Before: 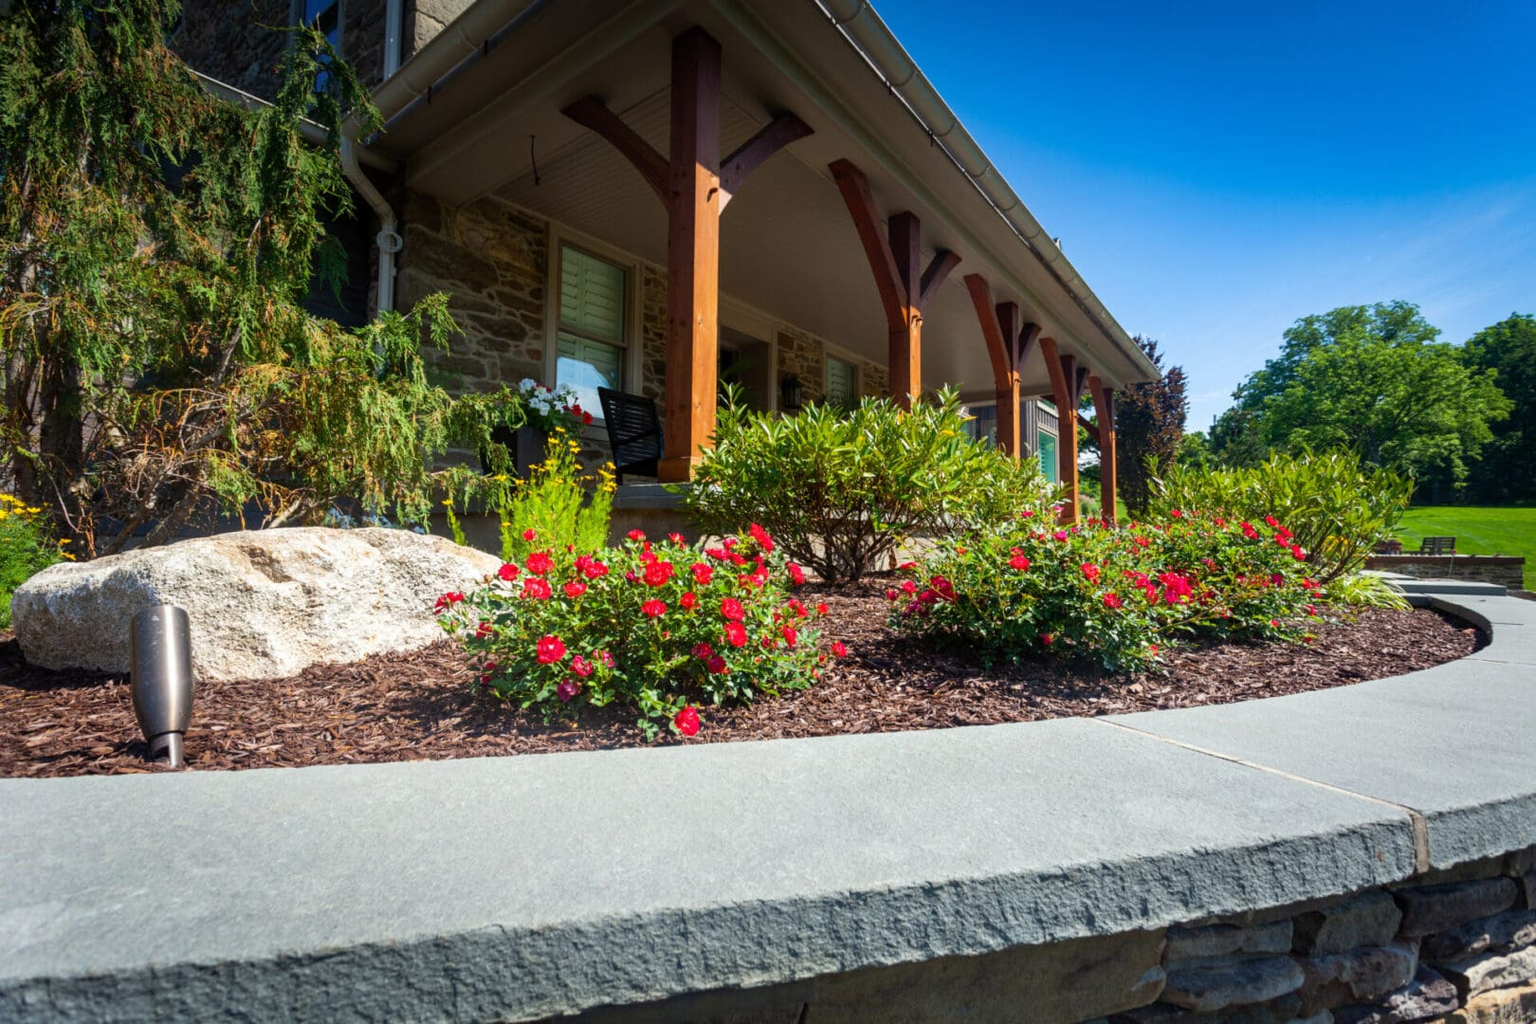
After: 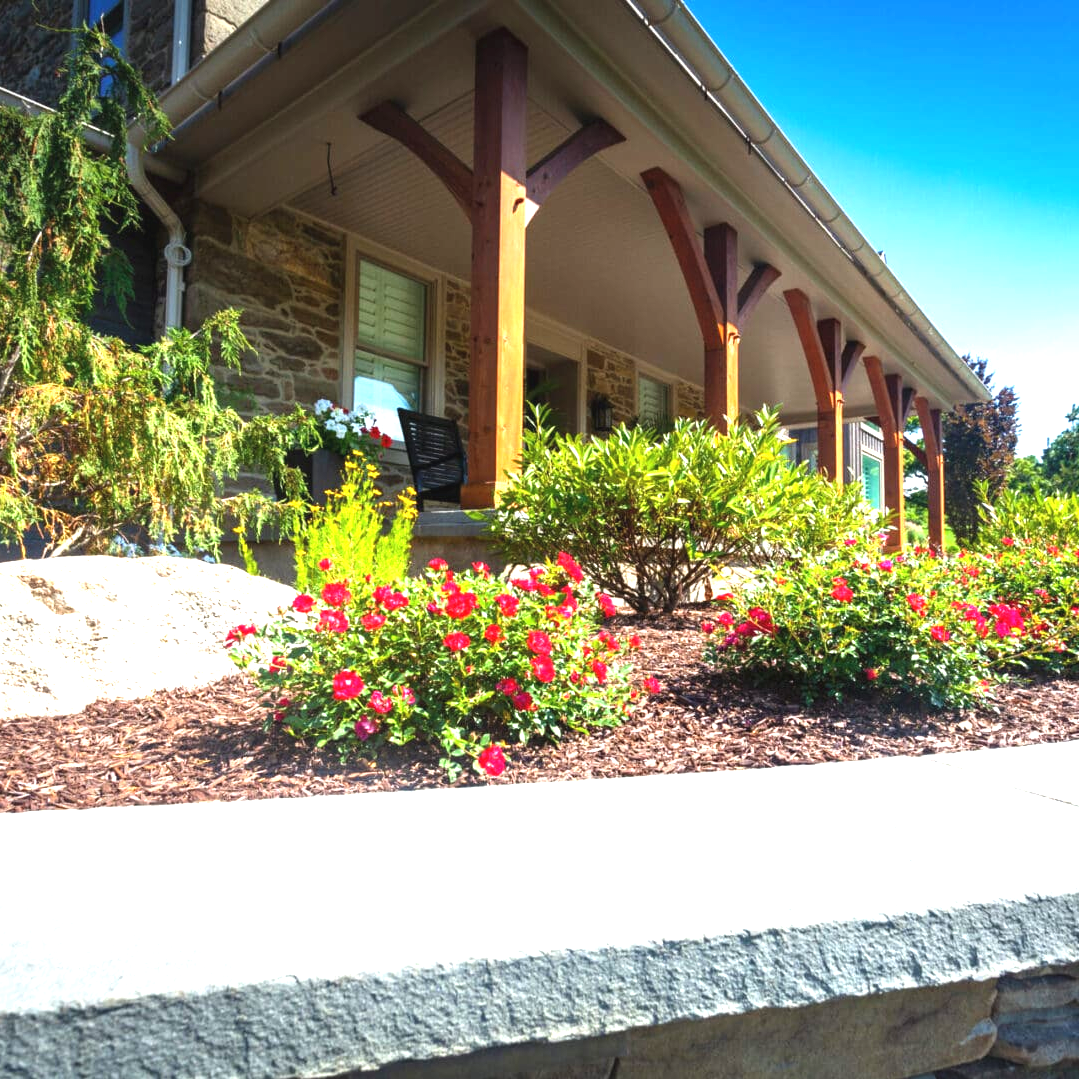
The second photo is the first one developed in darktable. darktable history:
crop and rotate: left 14.436%, right 18.898%
exposure: black level correction -0.002, exposure 1.35 EV, compensate highlight preservation false
